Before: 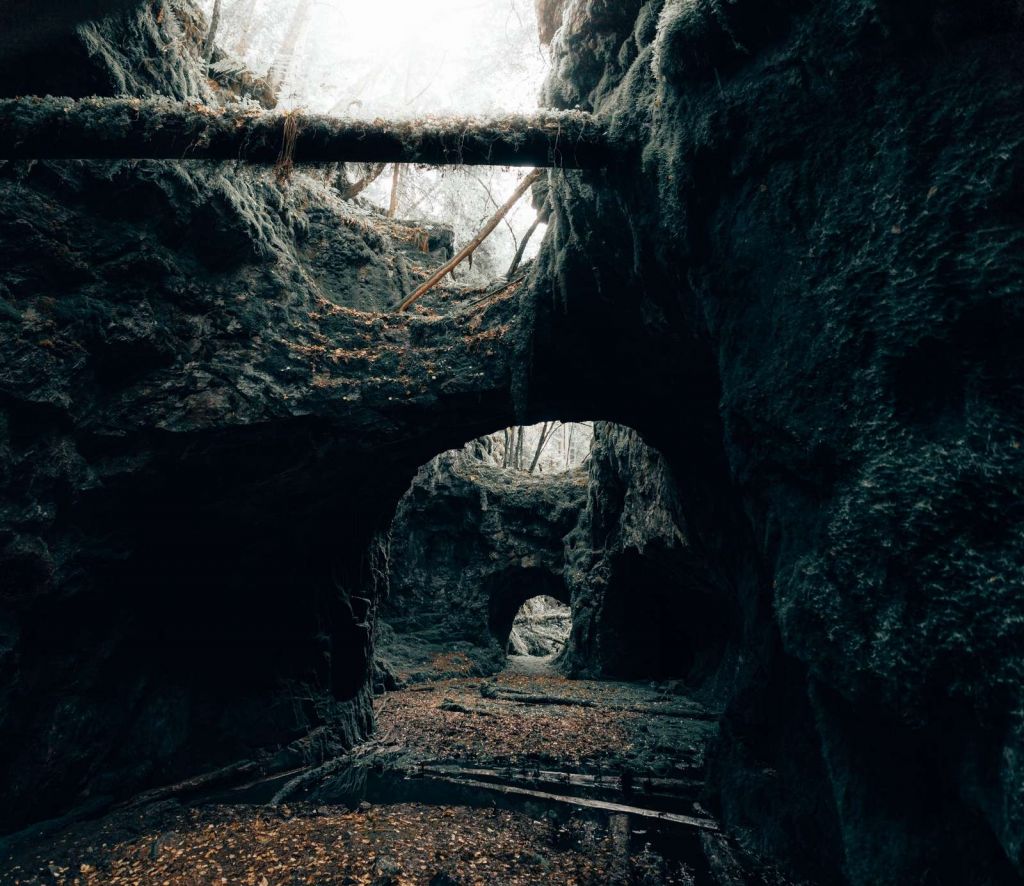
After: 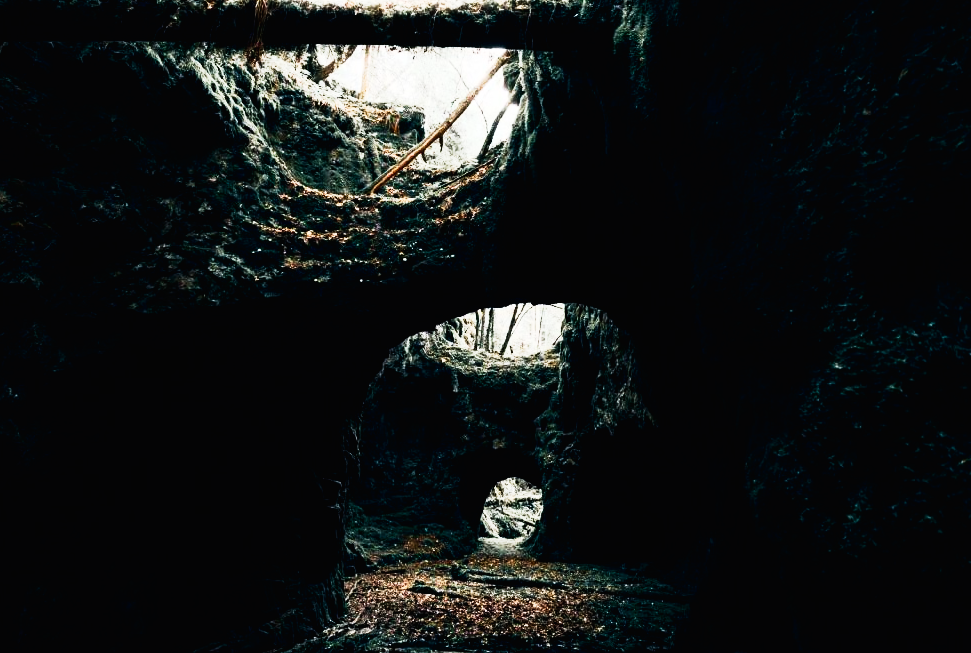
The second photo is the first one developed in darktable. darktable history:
contrast brightness saturation: contrast 0.406, brightness 0.055, saturation 0.264
tone curve: curves: ch0 [(0.016, 0.011) (0.084, 0.026) (0.469, 0.508) (0.721, 0.862) (1, 1)], preserve colors none
crop and rotate: left 2.877%, top 13.415%, right 2.226%, bottom 12.784%
